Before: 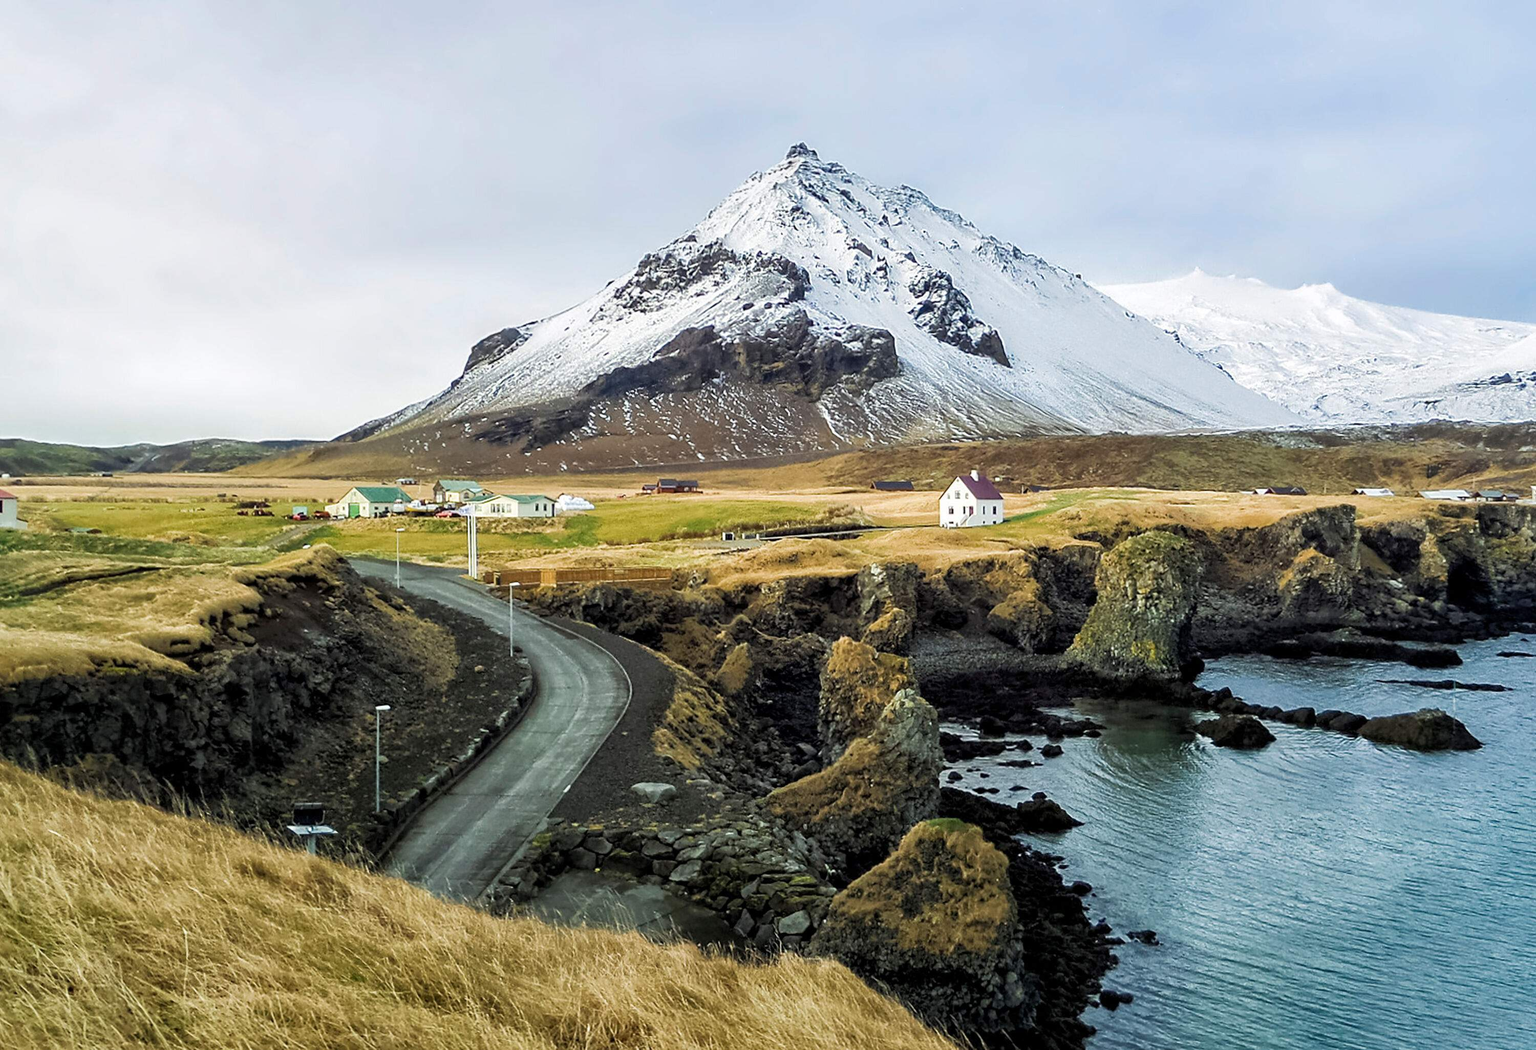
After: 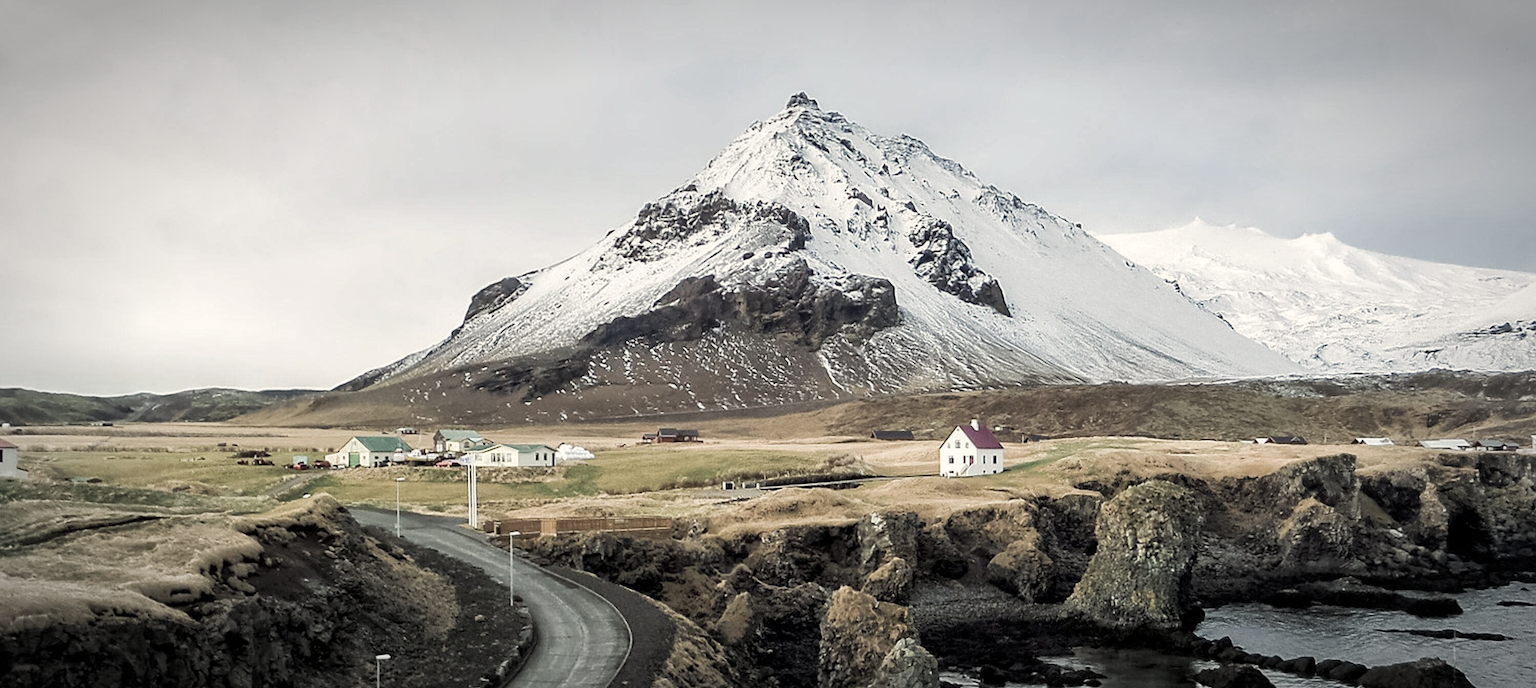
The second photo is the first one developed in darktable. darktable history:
crop and rotate: top 4.848%, bottom 29.503%
vignetting: automatic ratio true
color zones: curves: ch0 [(0, 0.6) (0.129, 0.508) (0.193, 0.483) (0.429, 0.5) (0.571, 0.5) (0.714, 0.5) (0.857, 0.5) (1, 0.6)]; ch1 [(0, 0.481) (0.112, 0.245) (0.213, 0.223) (0.429, 0.233) (0.571, 0.231) (0.683, 0.242) (0.857, 0.296) (1, 0.481)]
white balance: red 1.045, blue 0.932
